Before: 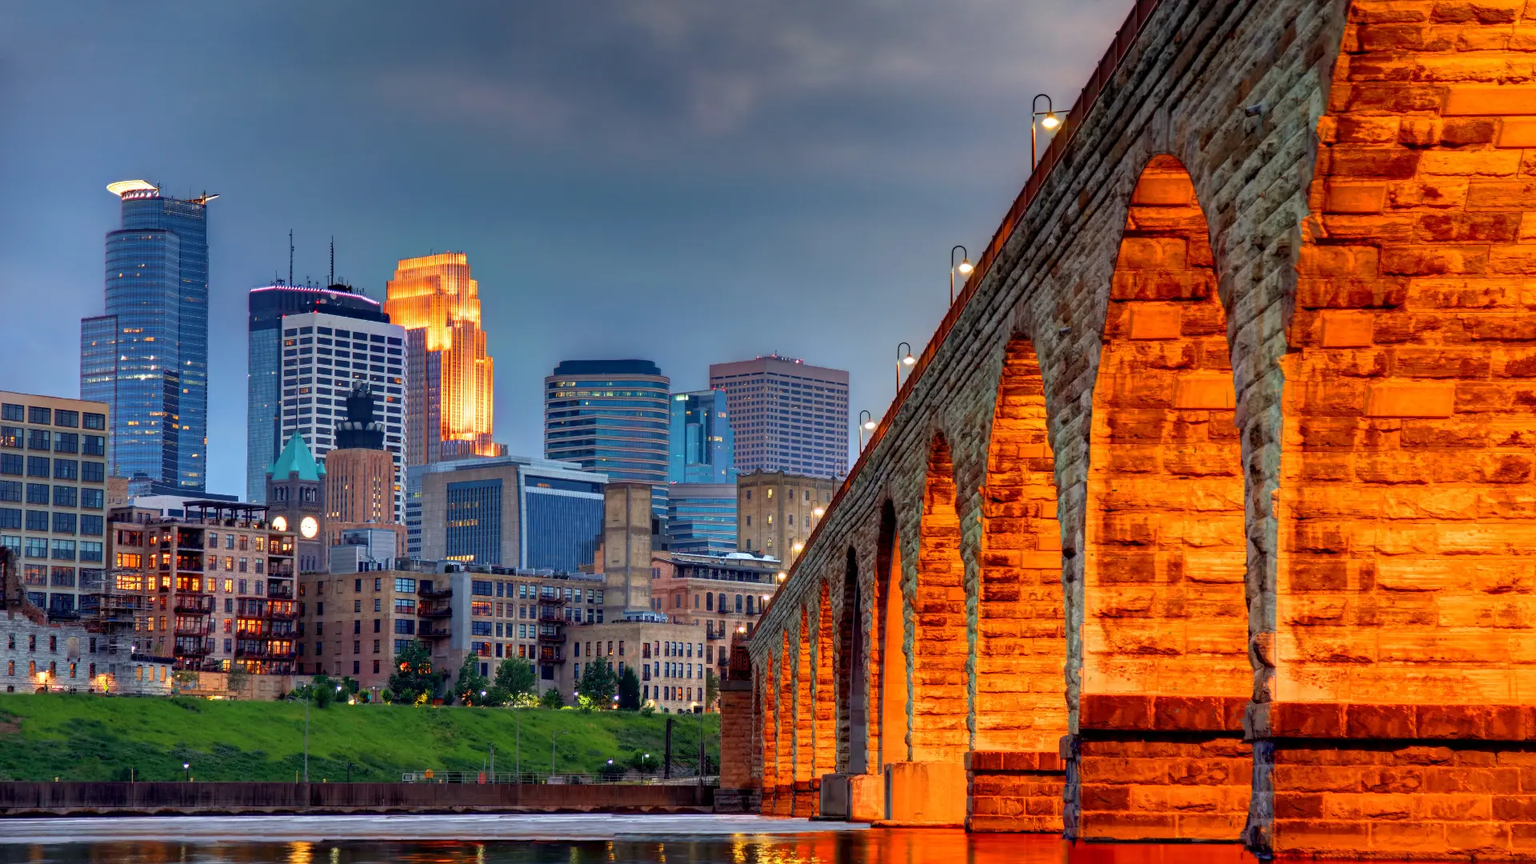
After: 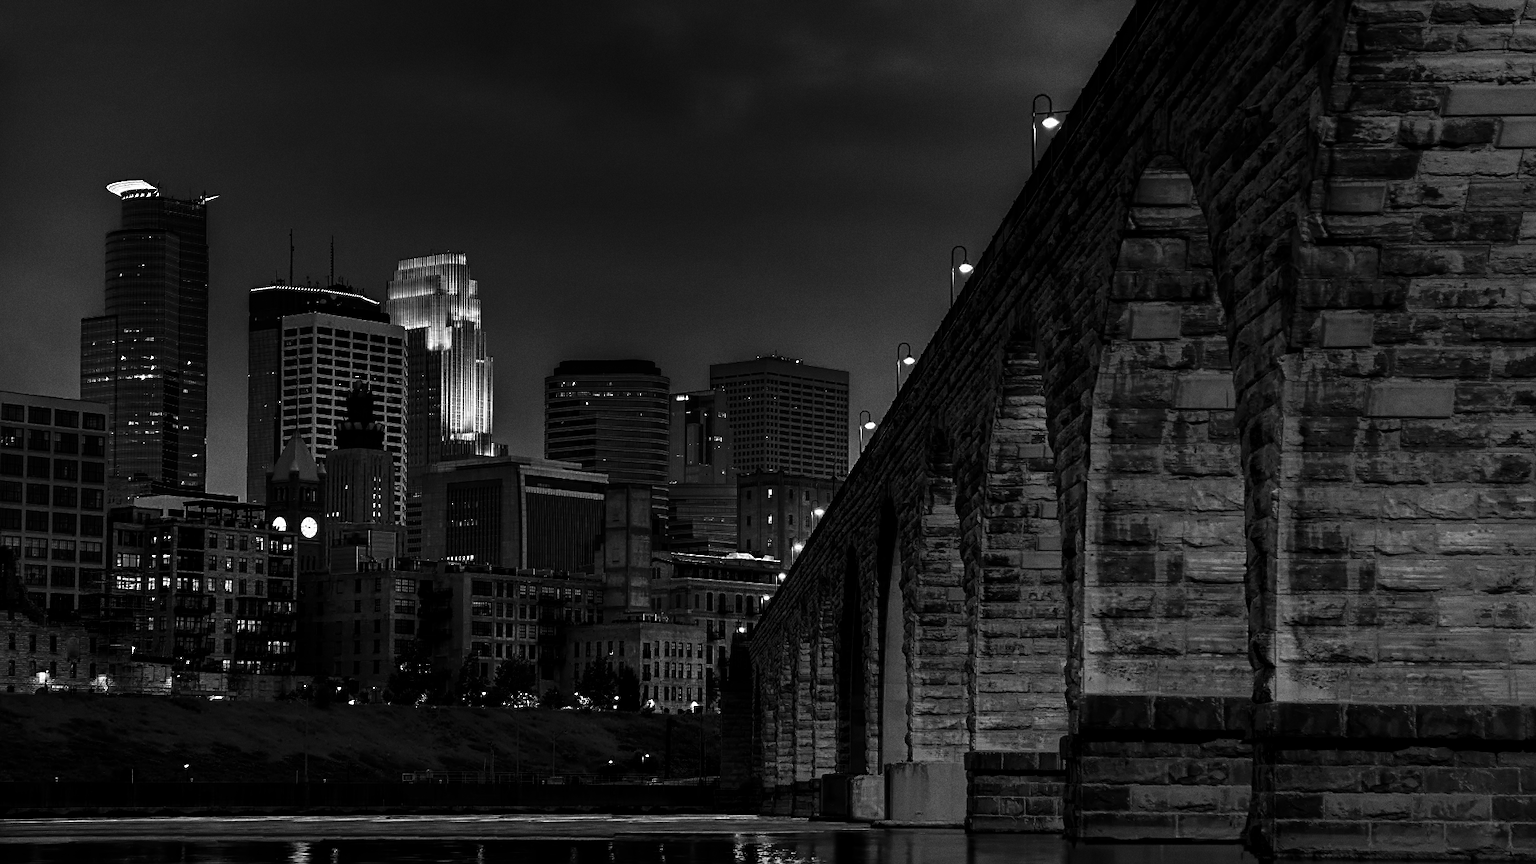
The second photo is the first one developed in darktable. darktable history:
contrast brightness saturation: contrast 0.02, brightness -1, saturation -1
grain: on, module defaults
sharpen: radius 1.864, amount 0.398, threshold 1.271
